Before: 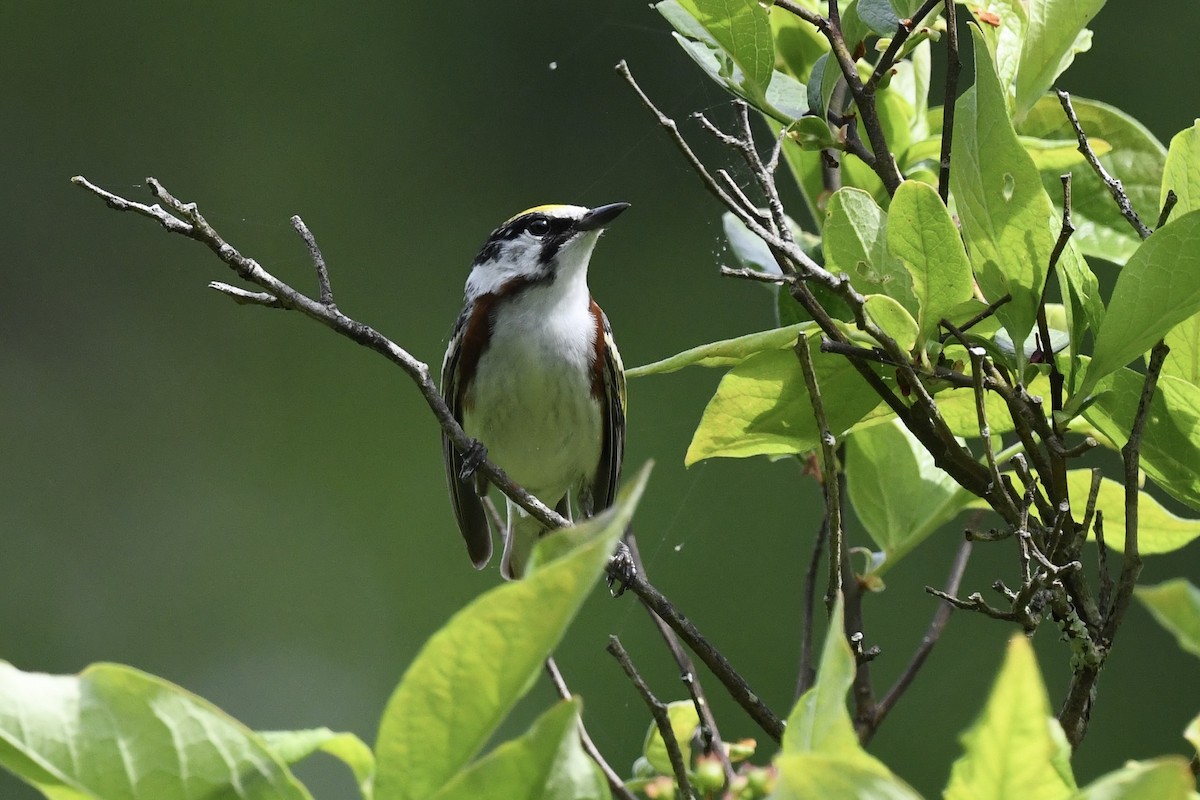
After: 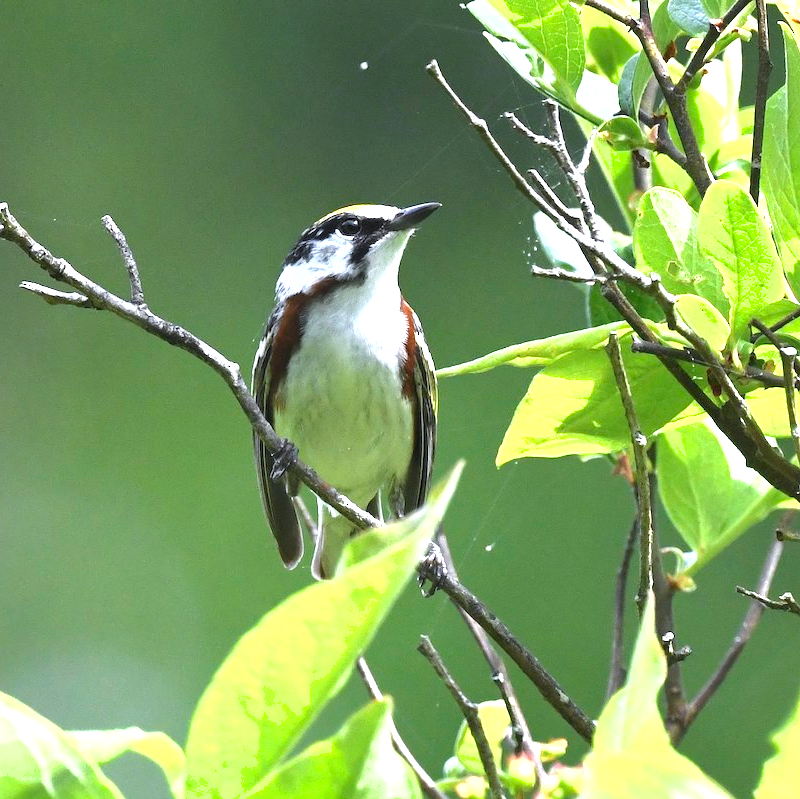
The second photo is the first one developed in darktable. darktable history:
exposure: black level correction 0, exposure 1.625 EV, compensate exposure bias true, compensate highlight preservation false
shadows and highlights: shadows 10, white point adjustment 1, highlights -40
crop and rotate: left 15.754%, right 17.579%
color calibration: illuminant as shot in camera, x 0.358, y 0.373, temperature 4628.91 K
